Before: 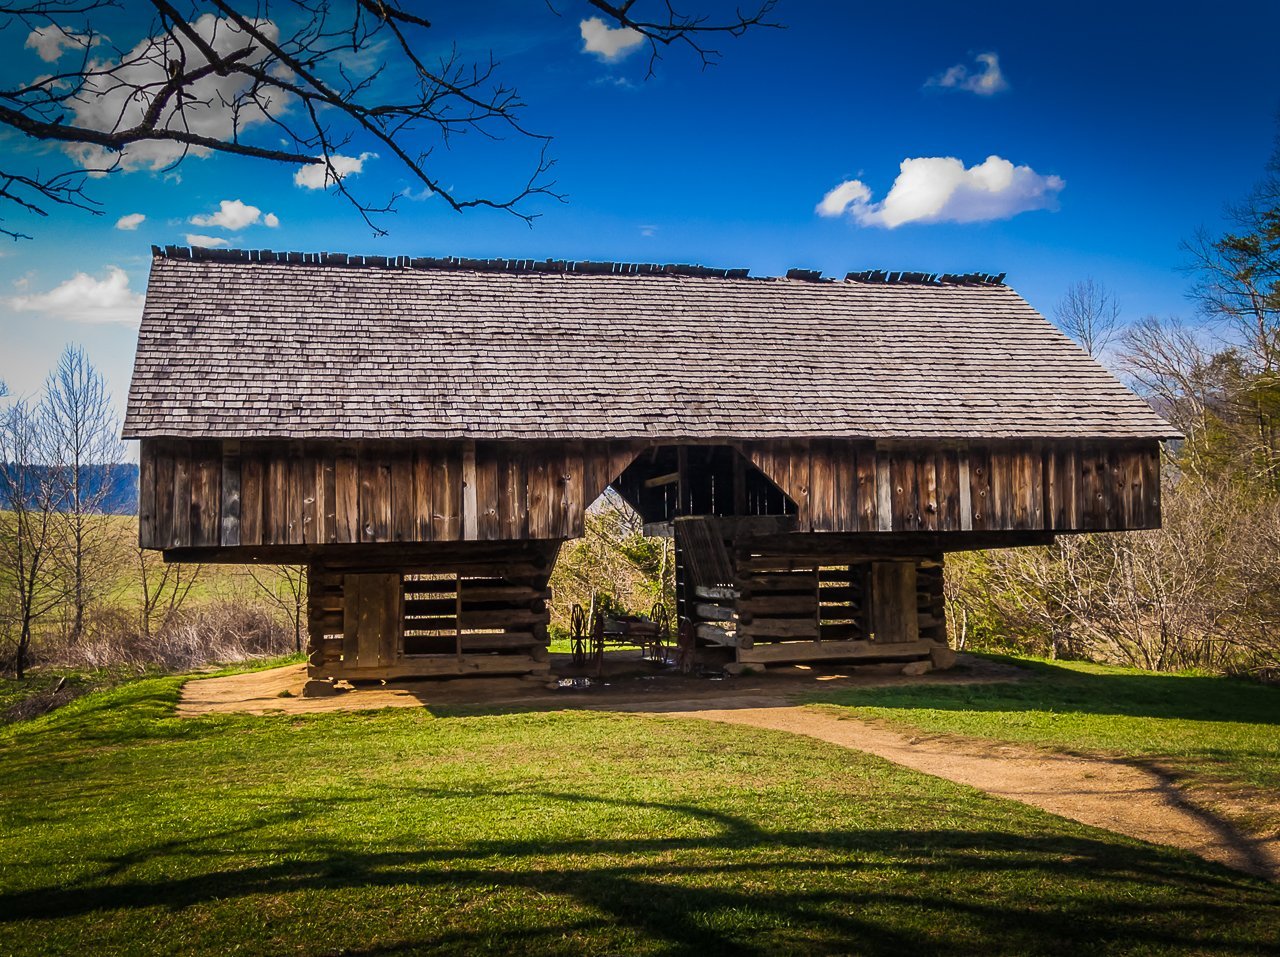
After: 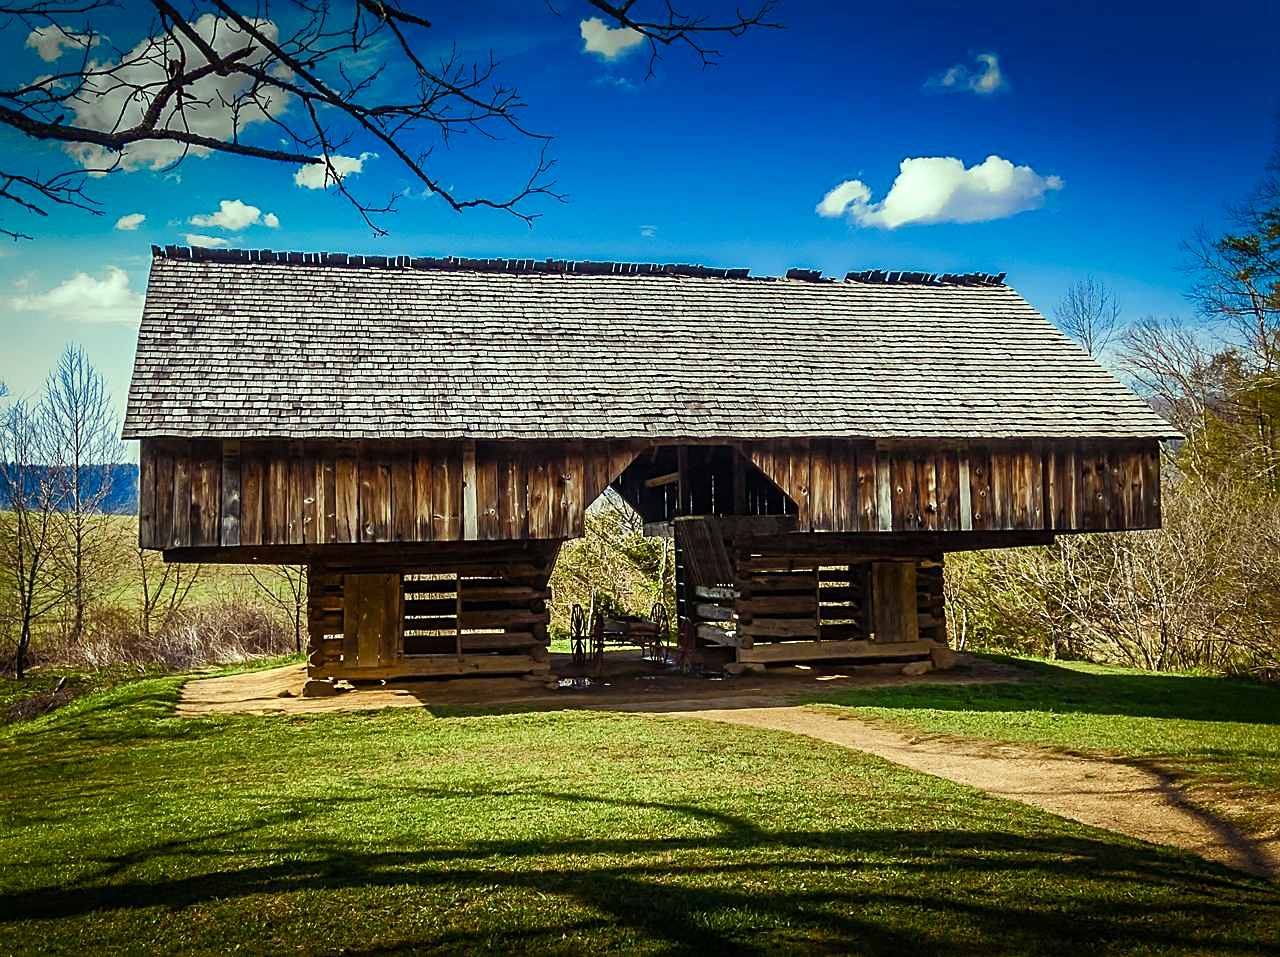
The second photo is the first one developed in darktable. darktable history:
color balance rgb: highlights gain › luminance 15.469%, highlights gain › chroma 6.901%, highlights gain › hue 126.78°, perceptual saturation grading › global saturation 20%, perceptual saturation grading › highlights -50.21%, perceptual saturation grading › shadows 30.08%
sharpen: on, module defaults
